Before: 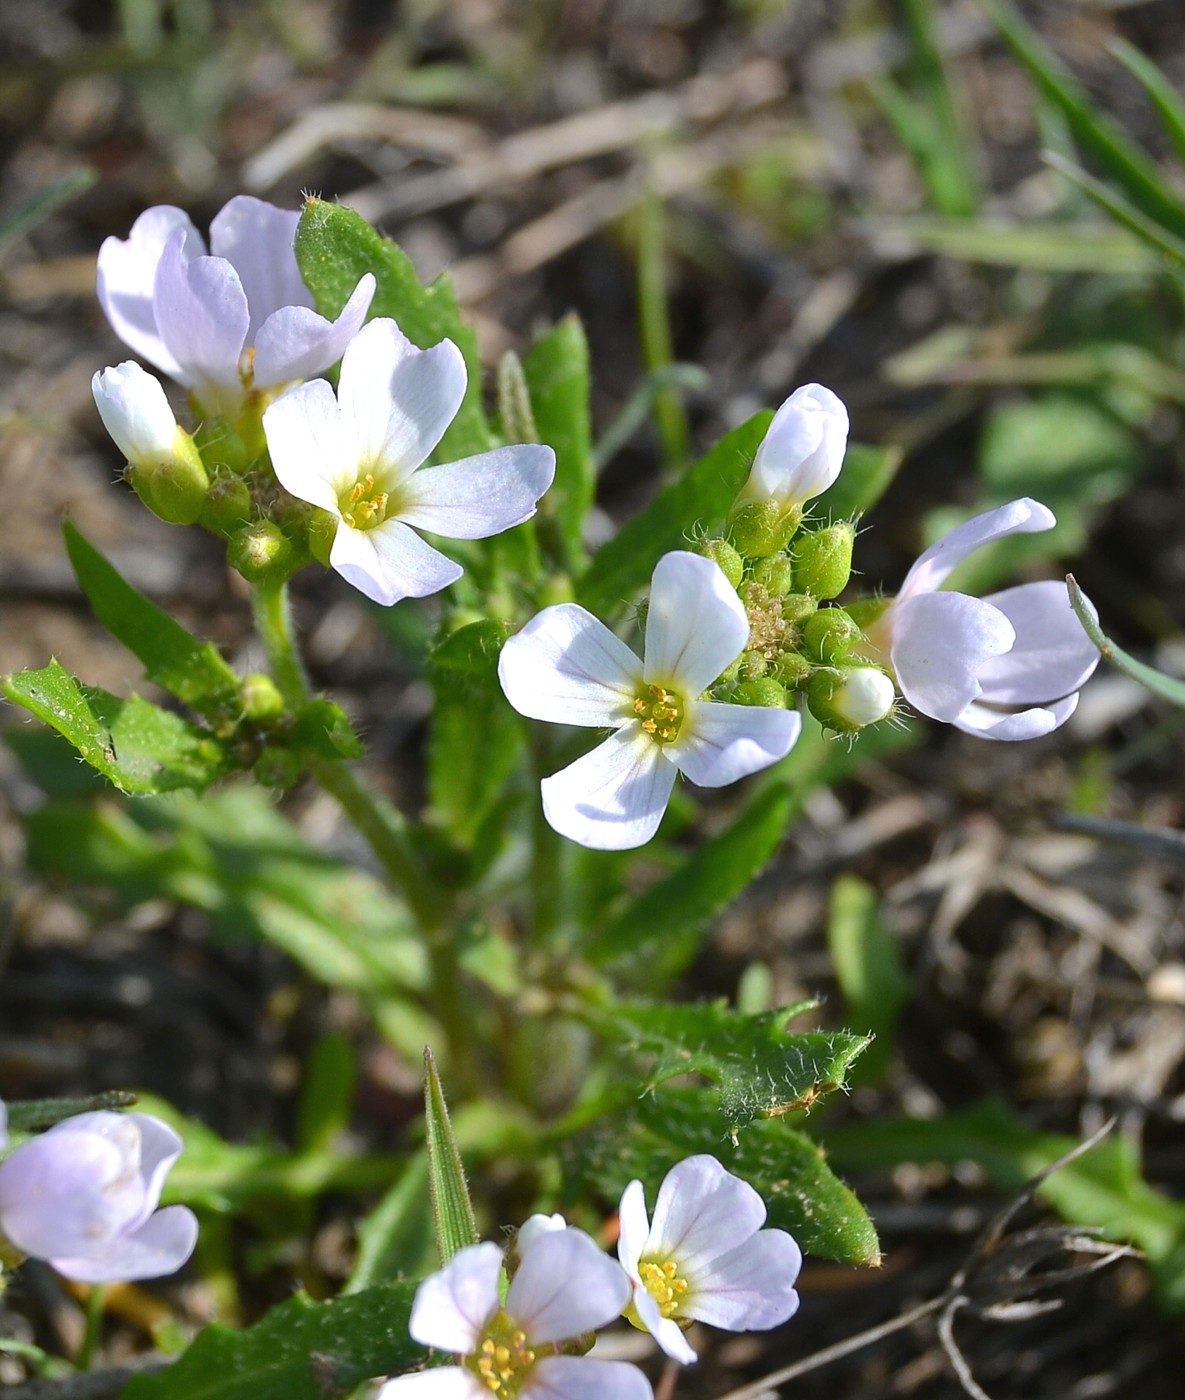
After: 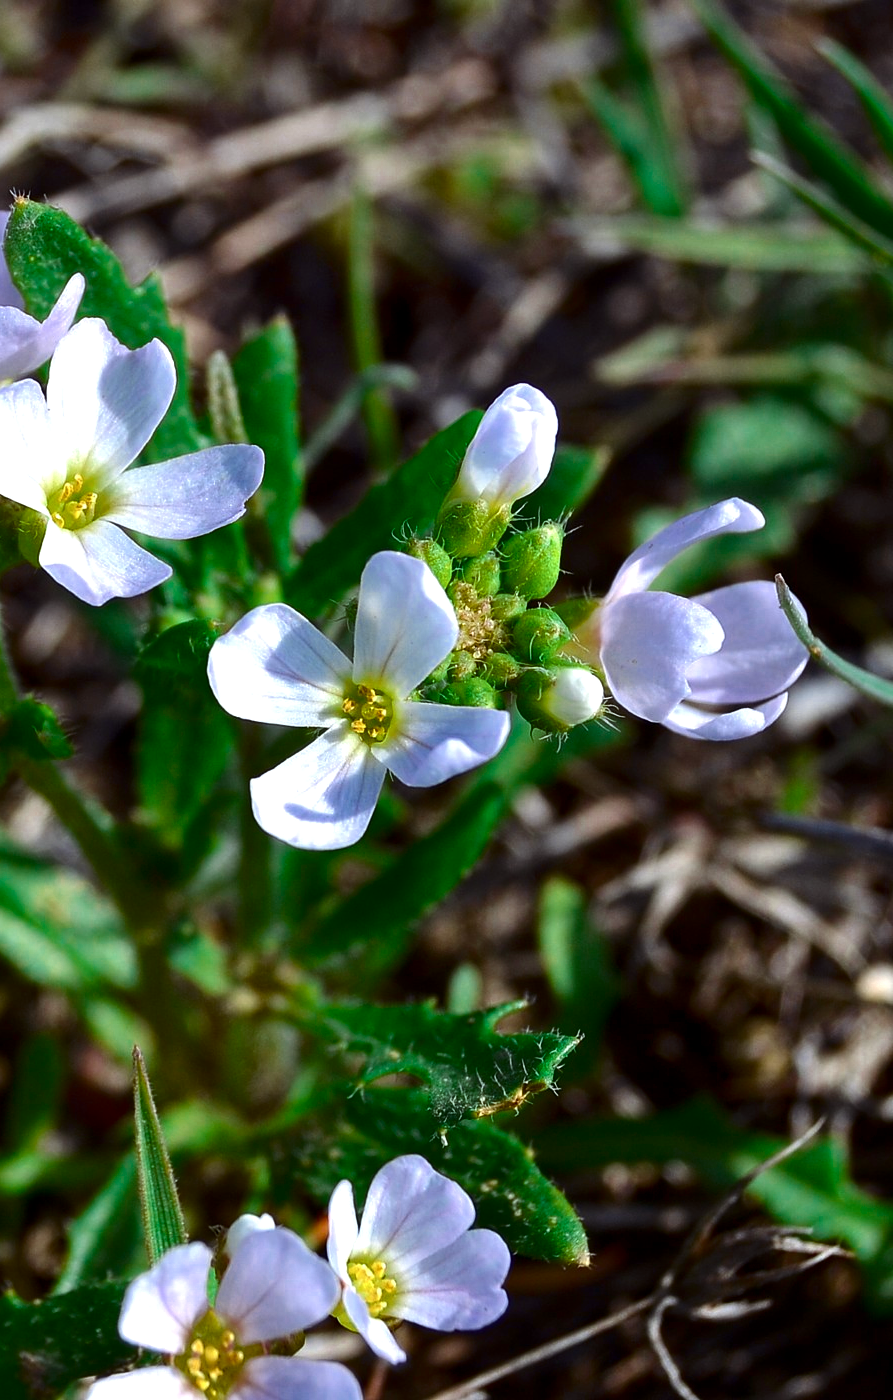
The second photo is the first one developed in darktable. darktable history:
crop and rotate: left 24.573%
local contrast: highlights 103%, shadows 101%, detail 119%, midtone range 0.2
contrast brightness saturation: contrast 0.129, brightness -0.228, saturation 0.14
color balance rgb: shadows lift › chroma 6.244%, shadows lift › hue 304.19°, highlights gain › luminance 17.015%, highlights gain › chroma 2.851%, highlights gain › hue 261.06°, perceptual saturation grading › global saturation 0.495%, perceptual brilliance grading › global brilliance 2.513%, perceptual brilliance grading › highlights -2.249%, perceptual brilliance grading › shadows 3.452%, global vibrance 43.508%
color zones: curves: ch0 [(0, 0.5) (0.125, 0.4) (0.25, 0.5) (0.375, 0.4) (0.5, 0.4) (0.625, 0.35) (0.75, 0.35) (0.875, 0.5)]; ch1 [(0, 0.35) (0.125, 0.45) (0.25, 0.35) (0.375, 0.35) (0.5, 0.35) (0.625, 0.35) (0.75, 0.45) (0.875, 0.35)]; ch2 [(0, 0.6) (0.125, 0.5) (0.25, 0.5) (0.375, 0.6) (0.5, 0.6) (0.625, 0.5) (0.75, 0.5) (0.875, 0.5)]
